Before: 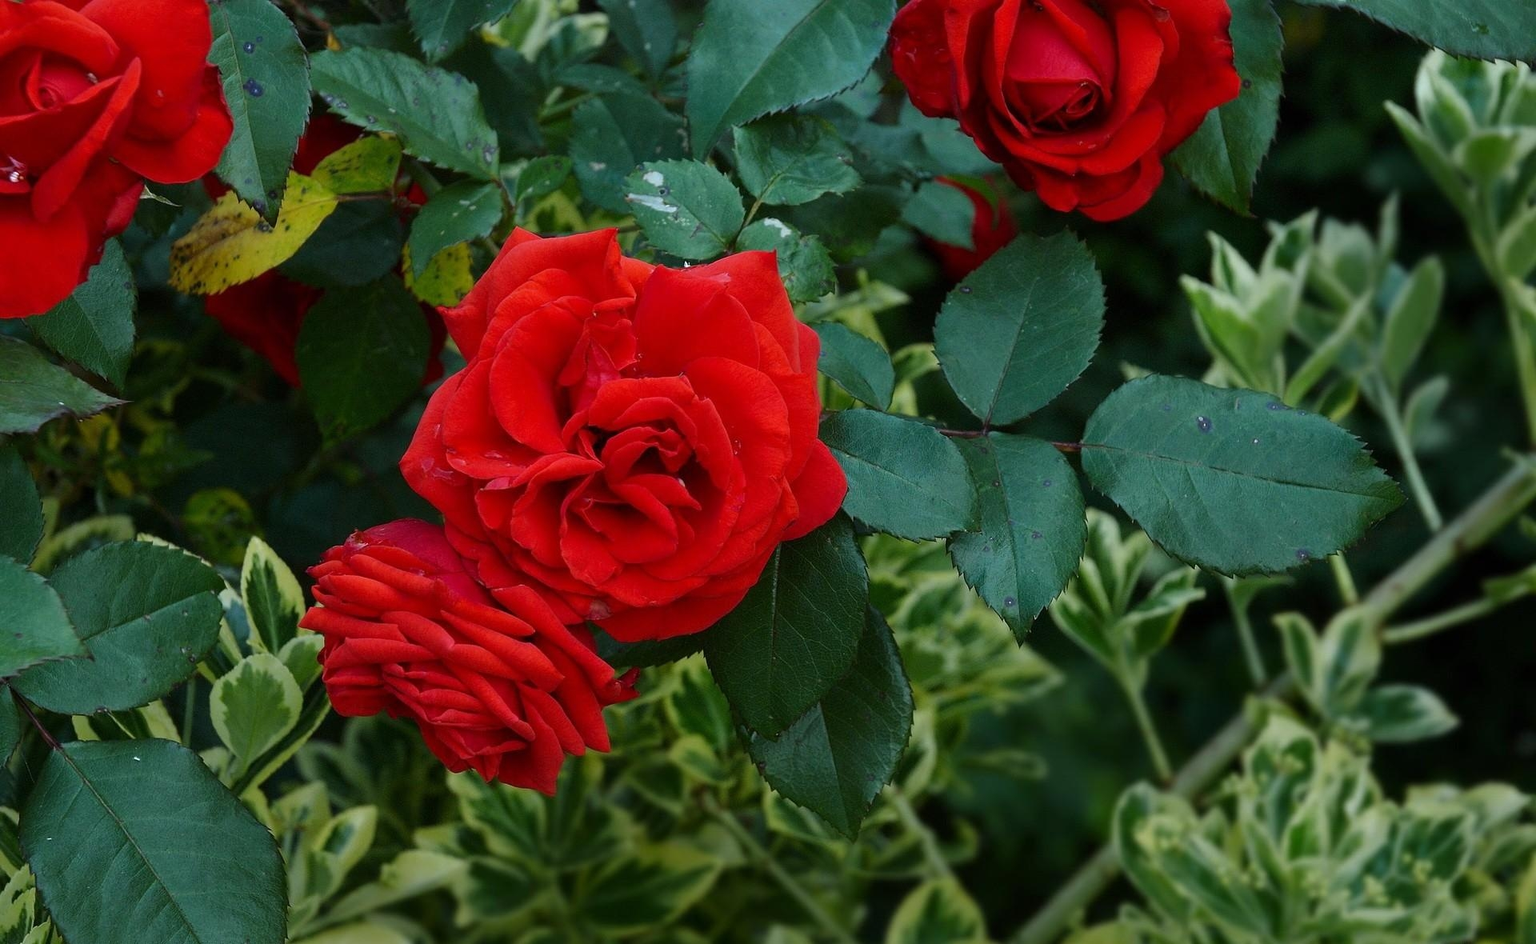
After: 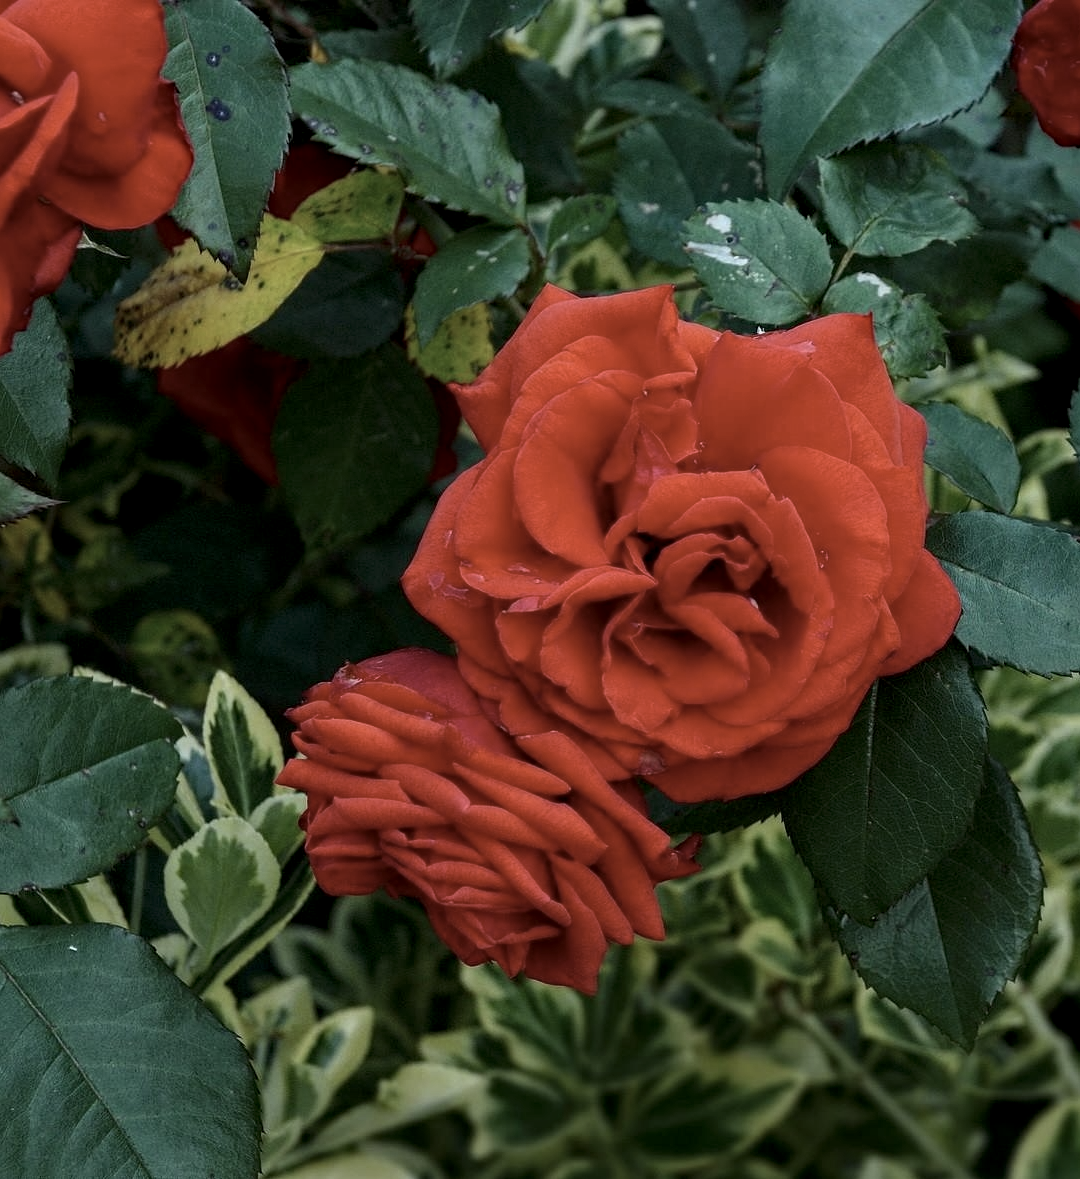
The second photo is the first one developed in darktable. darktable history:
local contrast: on, module defaults
haze removal: compatibility mode true, adaptive false
crop: left 5.114%, right 38.589%
contrast brightness saturation: contrast 0.1, saturation -0.36
